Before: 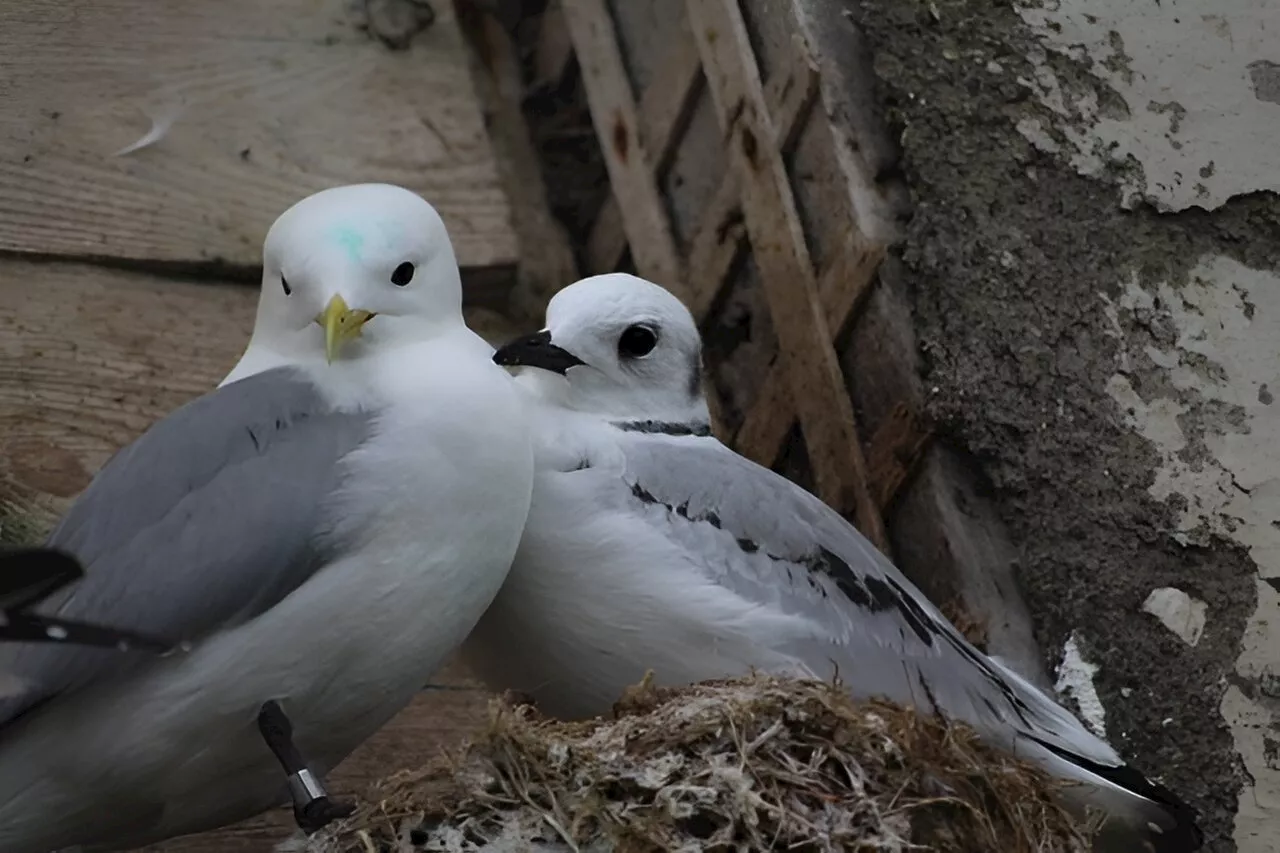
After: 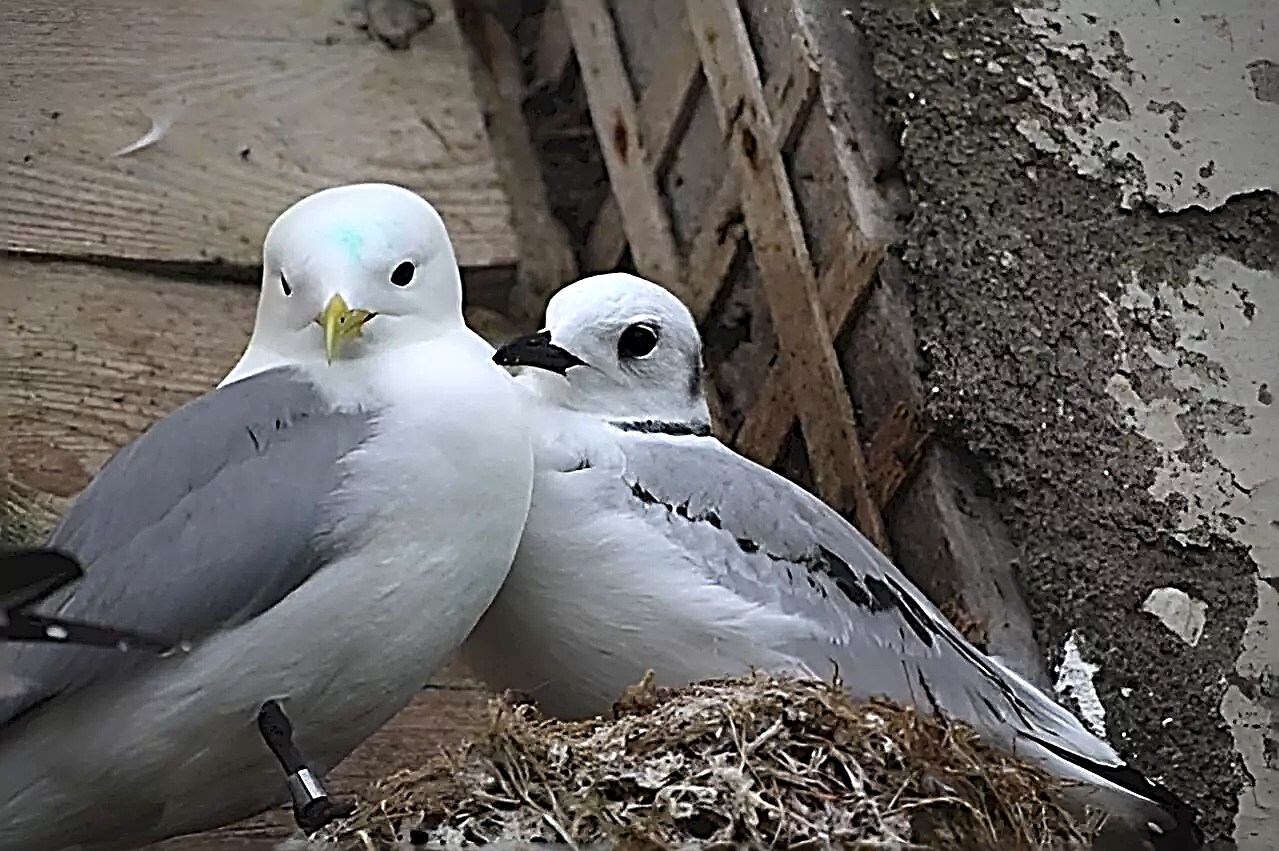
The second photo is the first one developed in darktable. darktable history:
vignetting: fall-off start 91.13%, brightness -0.525, saturation -0.516, center (-0.123, -0.004), unbound false
exposure: black level correction 0, exposure 0.698 EV, compensate highlight preservation false
crop: top 0.064%, bottom 0.159%
sharpen: radius 3.175, amount 1.744
